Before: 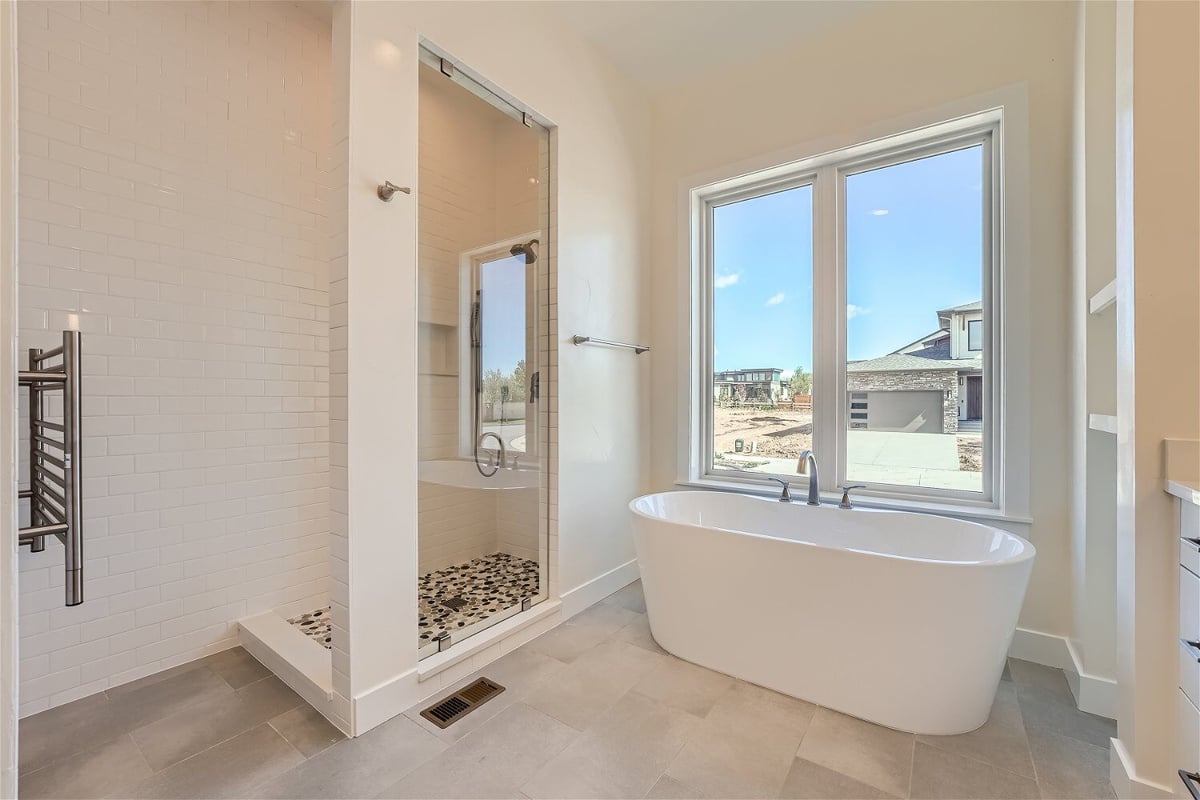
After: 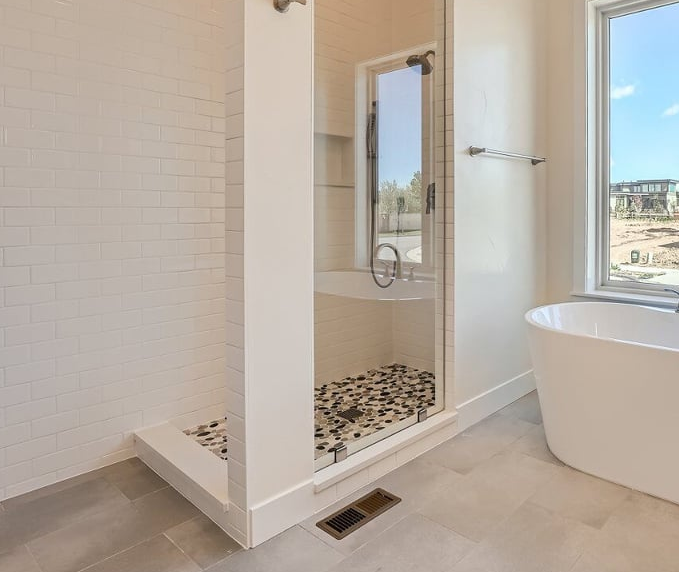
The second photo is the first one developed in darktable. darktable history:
crop: left 8.725%, top 23.737%, right 34.301%, bottom 4.681%
